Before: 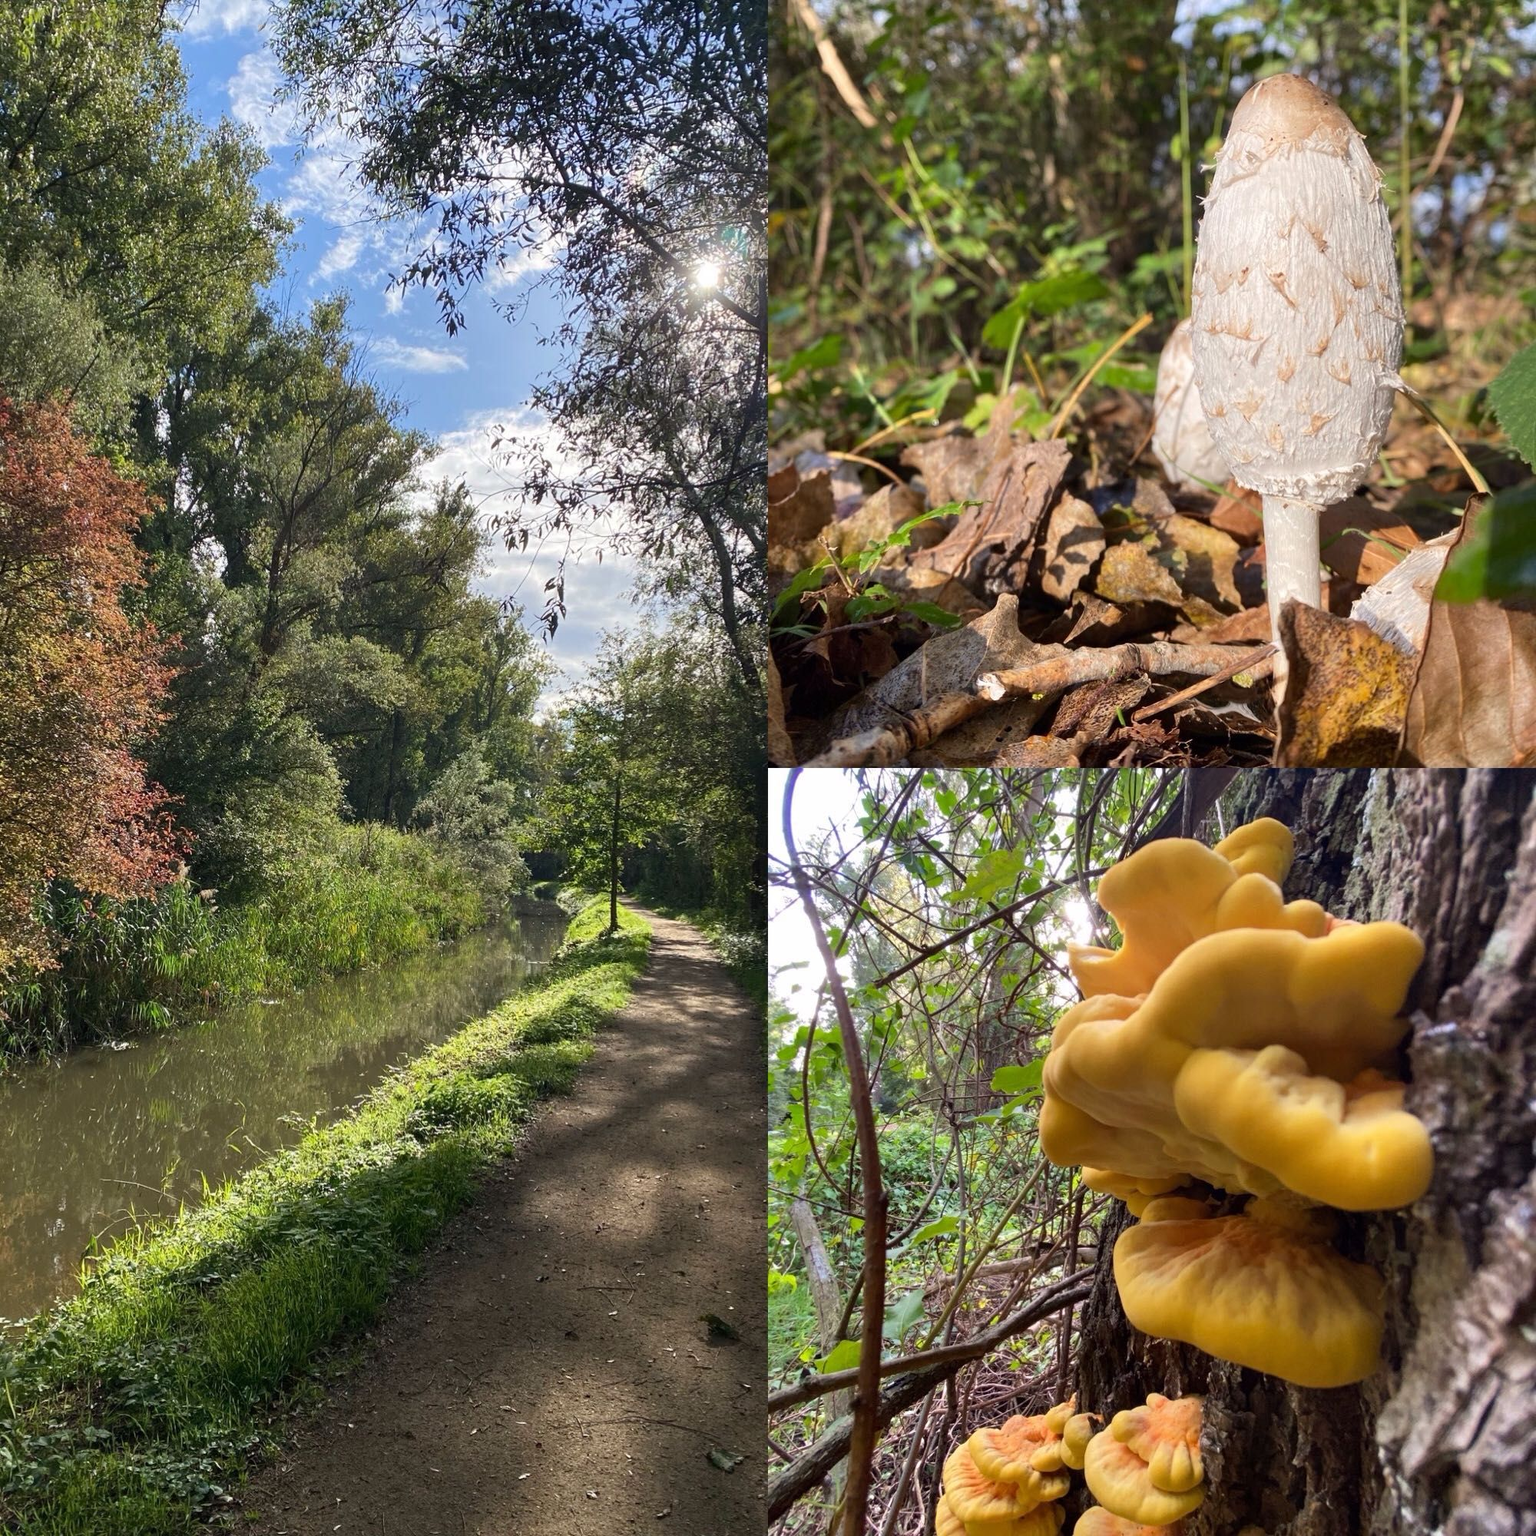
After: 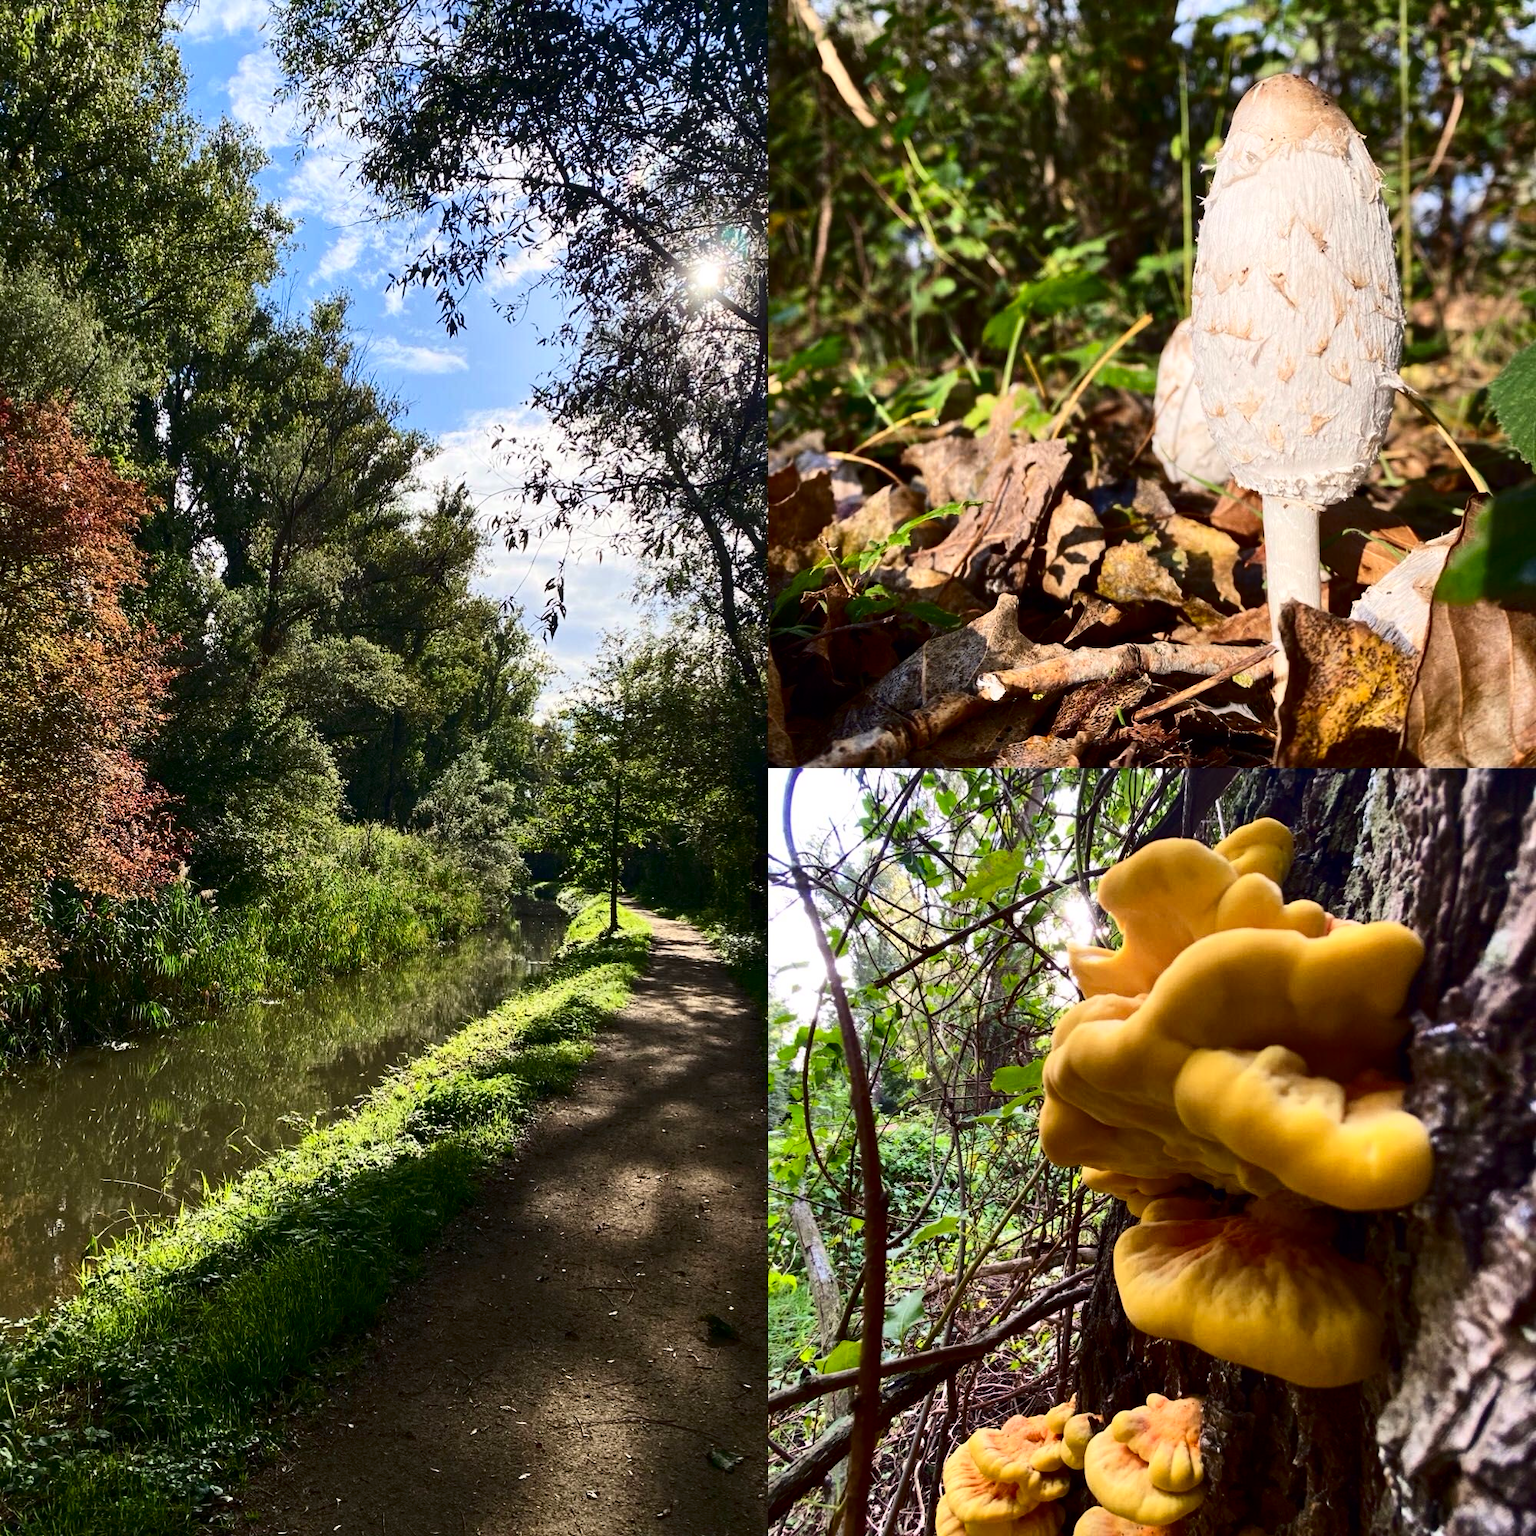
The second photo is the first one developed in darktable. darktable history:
contrast brightness saturation: contrast 0.308, brightness -0.069, saturation 0.173
